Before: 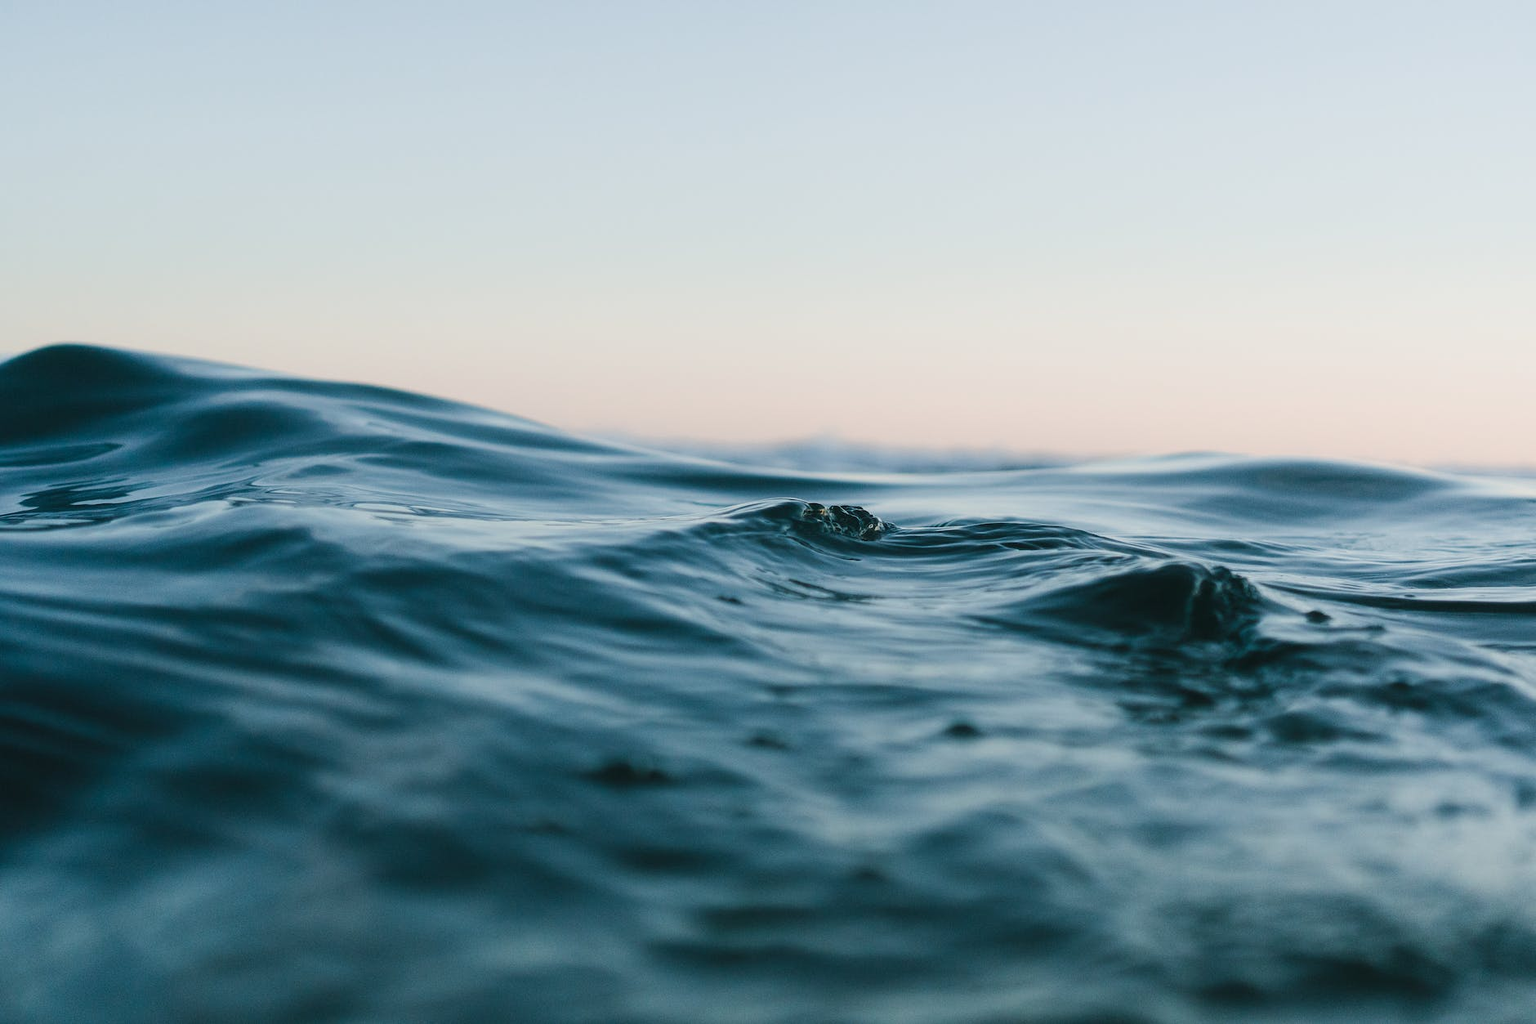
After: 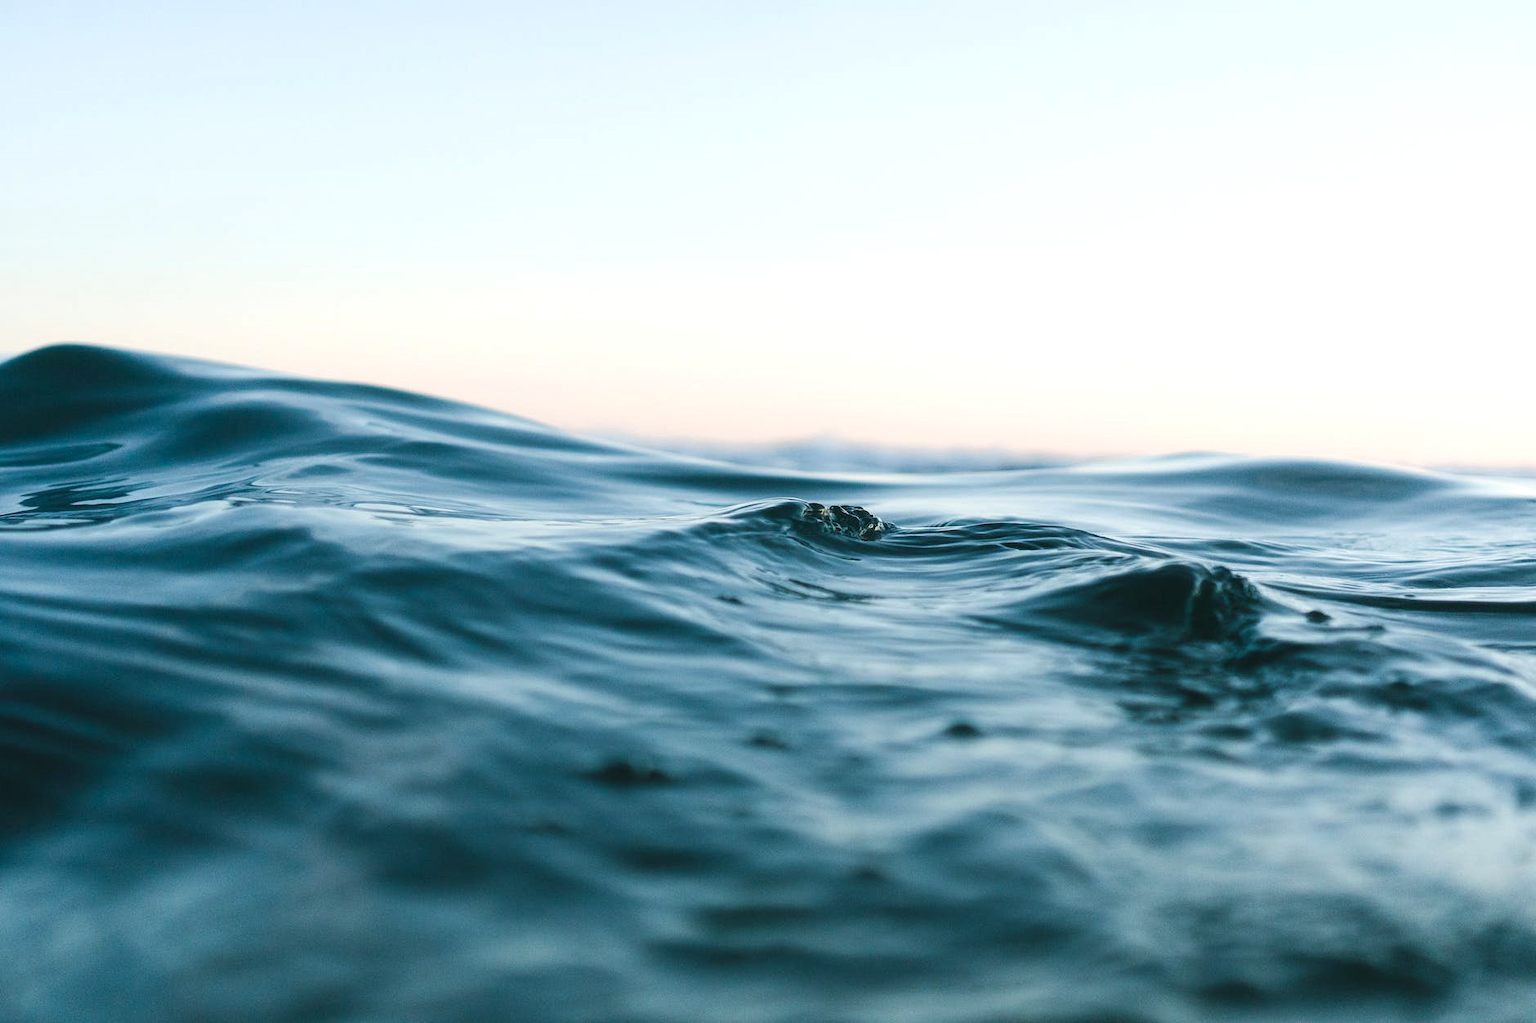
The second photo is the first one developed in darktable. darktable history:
tone equalizer: edges refinement/feathering 500, mask exposure compensation -1.57 EV, preserve details no
exposure: black level correction 0.001, exposure 0.498 EV, compensate highlight preservation false
